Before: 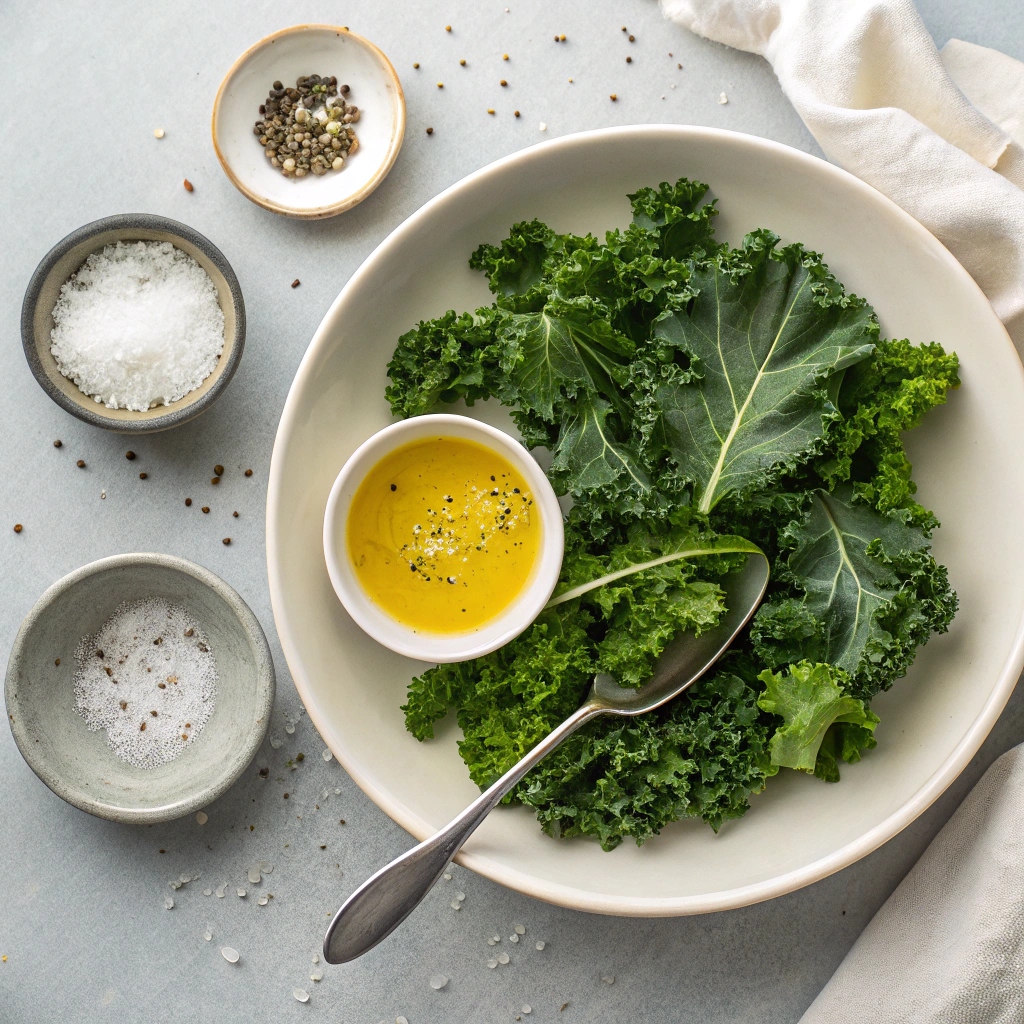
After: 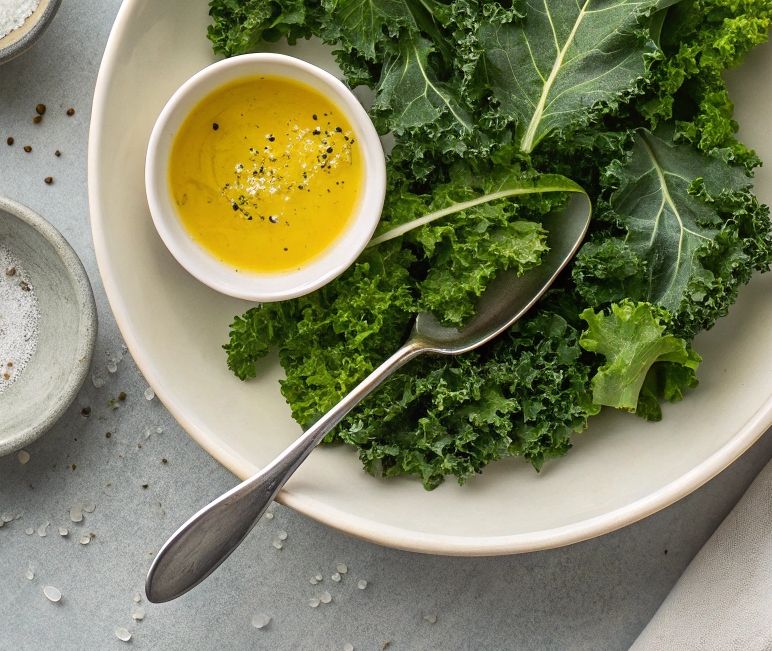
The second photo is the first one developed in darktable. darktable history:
crop and rotate: left 17.449%, top 35.324%, right 7.065%, bottom 1.055%
